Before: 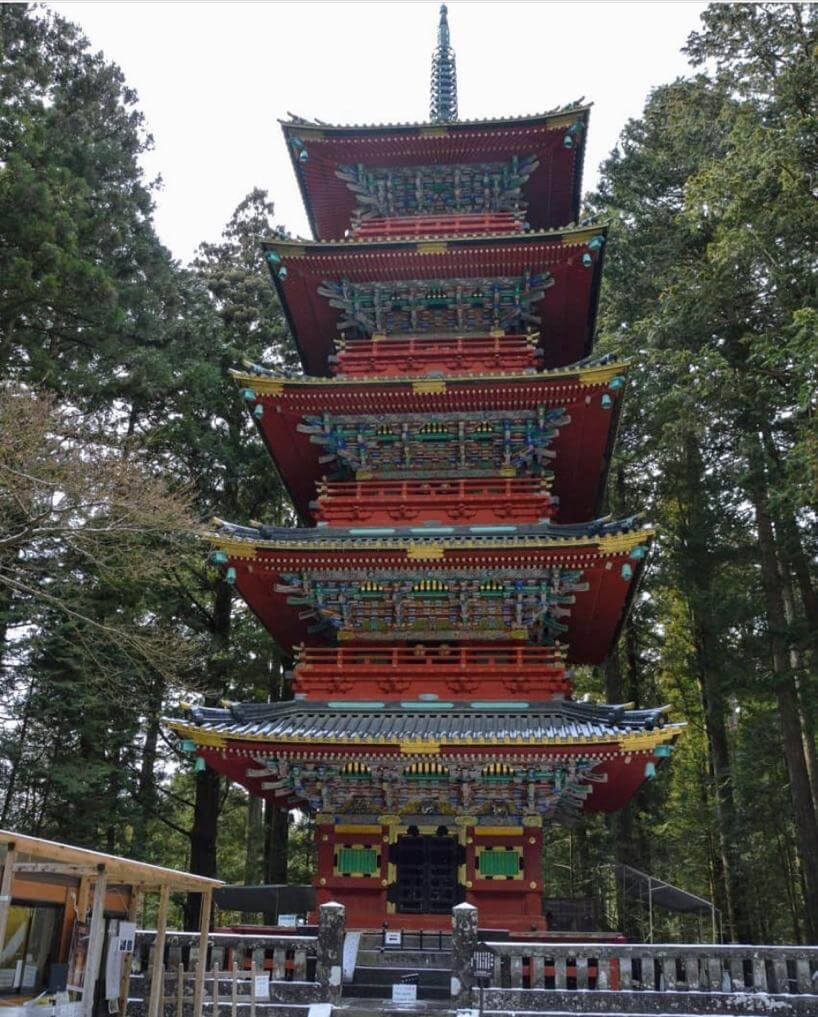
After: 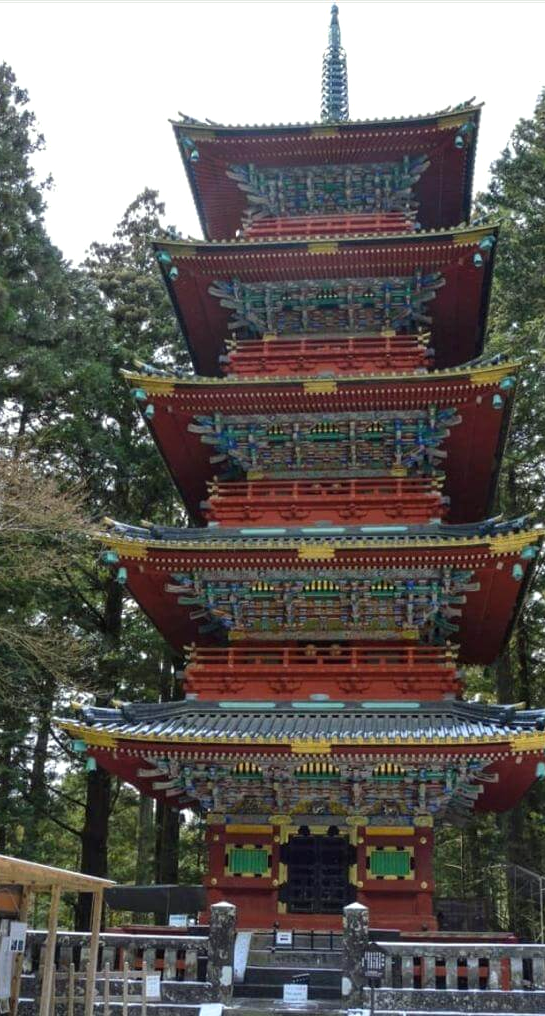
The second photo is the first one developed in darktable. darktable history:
color correction: highlights a* -2.52, highlights b* 2.38
crop and rotate: left 13.359%, right 20.013%
exposure: exposure 0.195 EV, compensate exposure bias true, compensate highlight preservation false
color zones: curves: ch0 [(0.068, 0.464) (0.25, 0.5) (0.48, 0.508) (0.75, 0.536) (0.886, 0.476) (0.967, 0.456)]; ch1 [(0.066, 0.456) (0.25, 0.5) (0.616, 0.508) (0.746, 0.56) (0.934, 0.444)]
